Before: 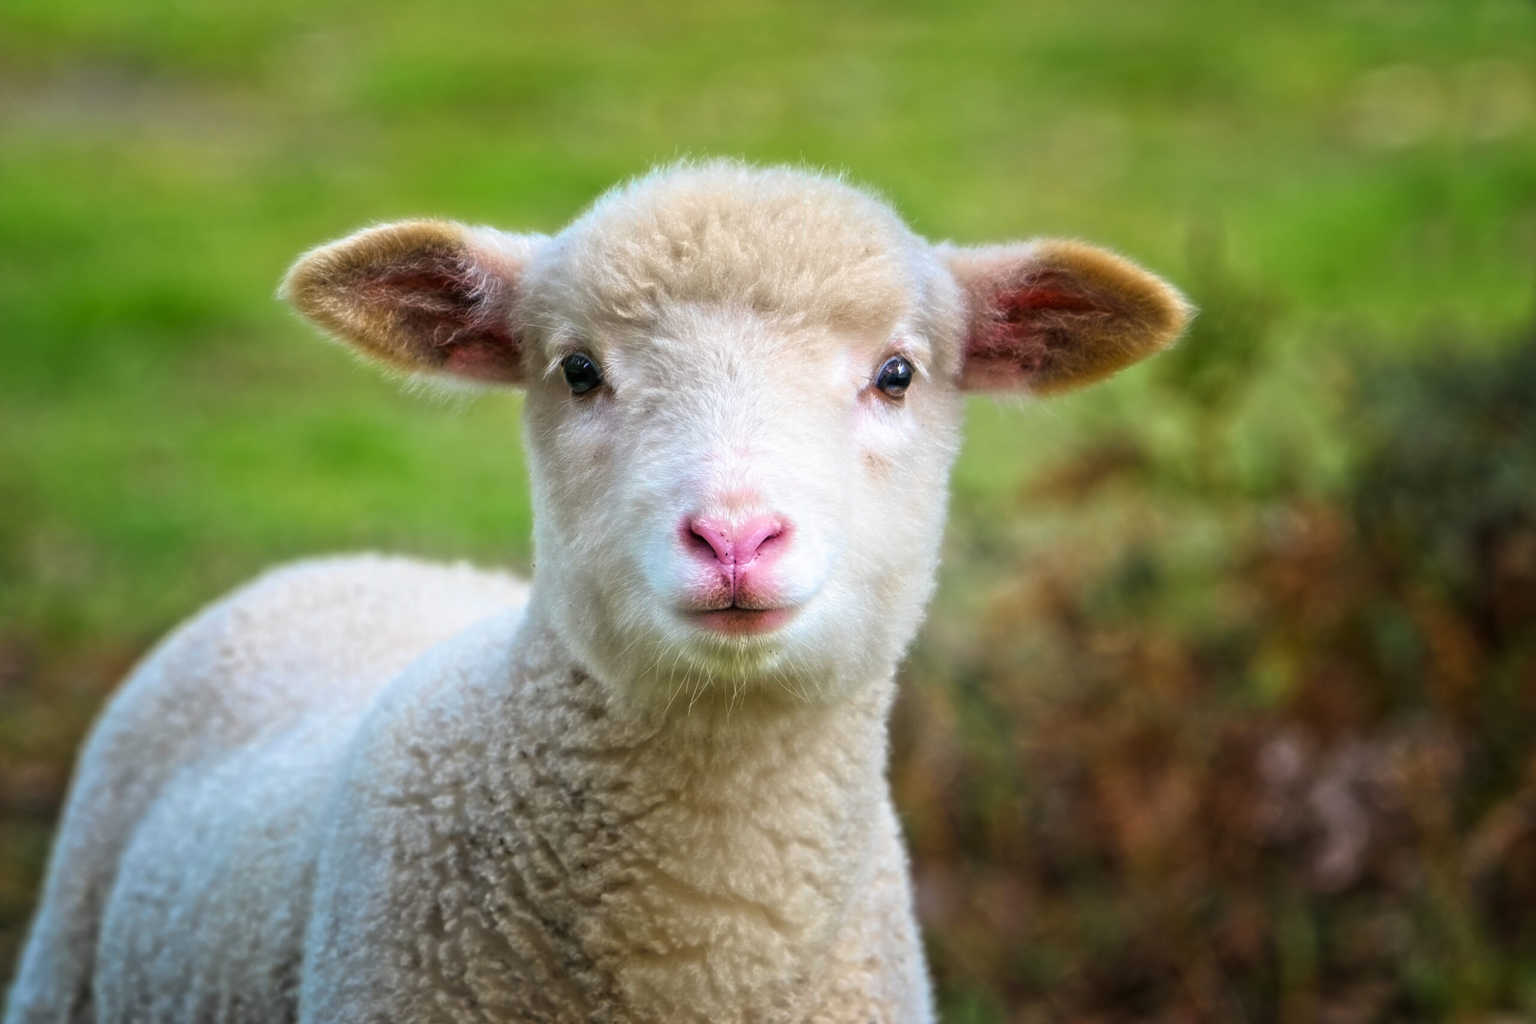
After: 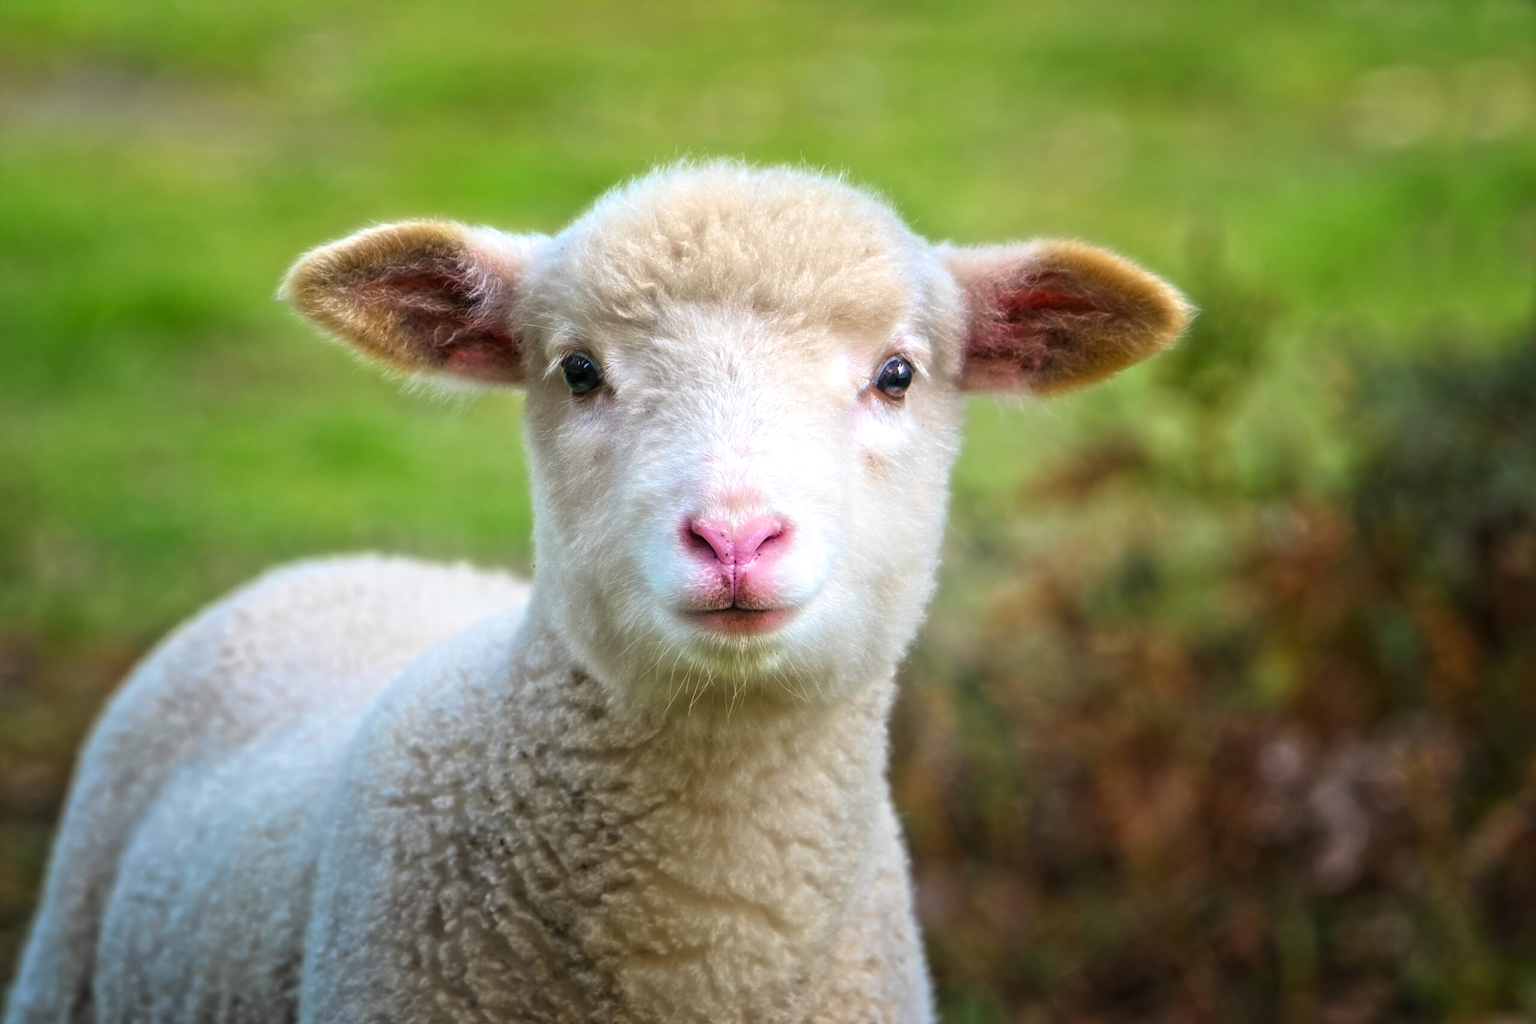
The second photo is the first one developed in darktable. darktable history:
exposure: exposure 0.2 EV, compensate highlight preservation false
graduated density: rotation -180°, offset 24.95
shadows and highlights: shadows 62.66, white point adjustment 0.37, highlights -34.44, compress 83.82%
